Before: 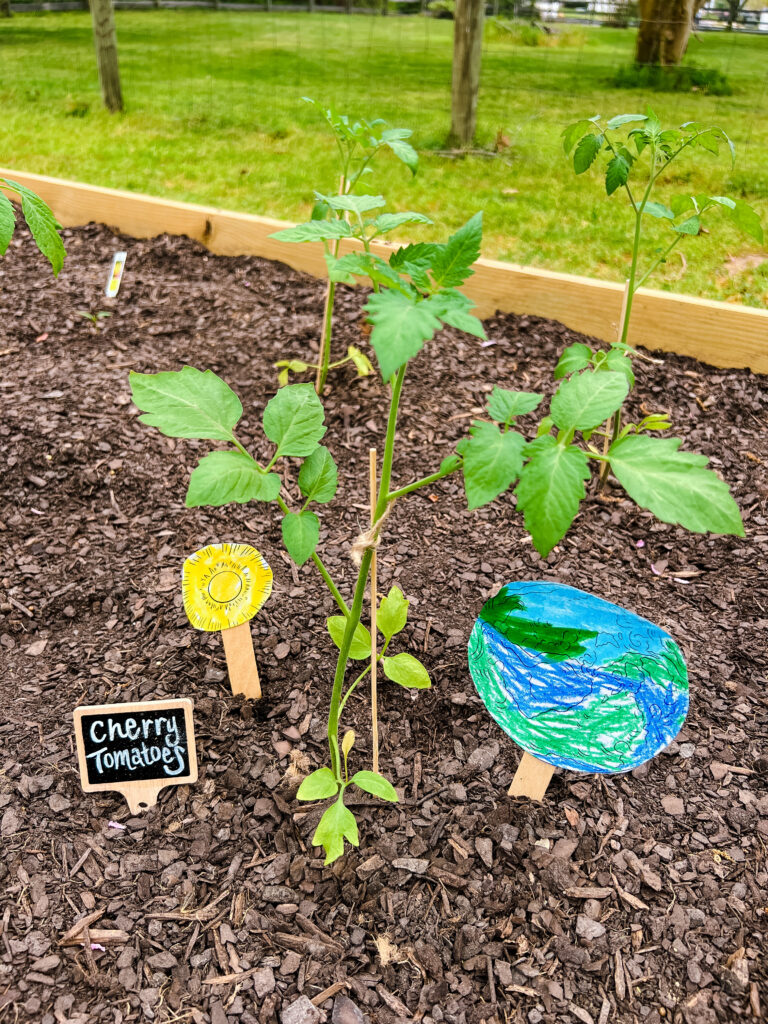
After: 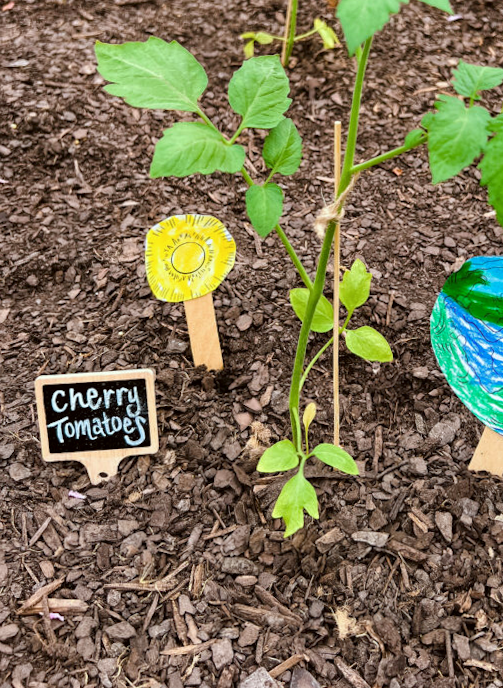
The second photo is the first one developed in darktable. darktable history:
color correction: highlights a* -2.81, highlights b* -2.45, shadows a* 1.99, shadows b* 3.03
crop and rotate: angle -0.711°, left 3.977%, top 31.695%, right 29.336%
